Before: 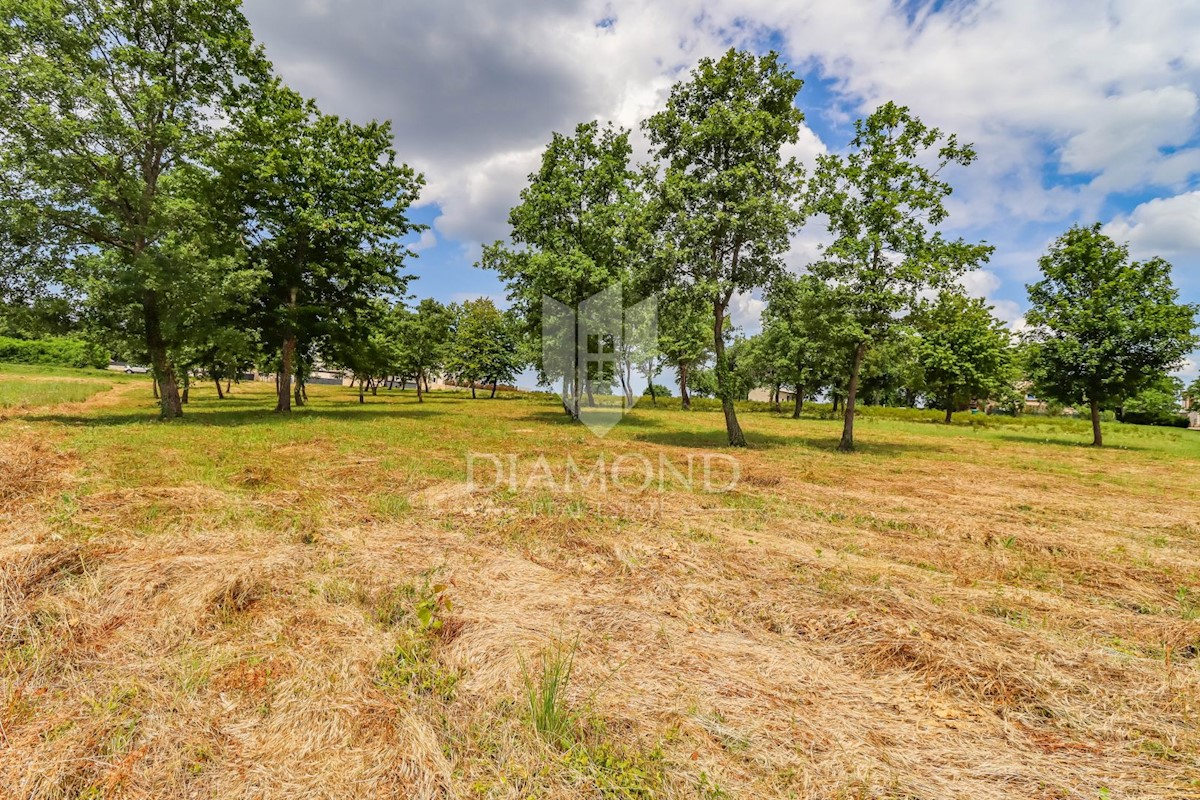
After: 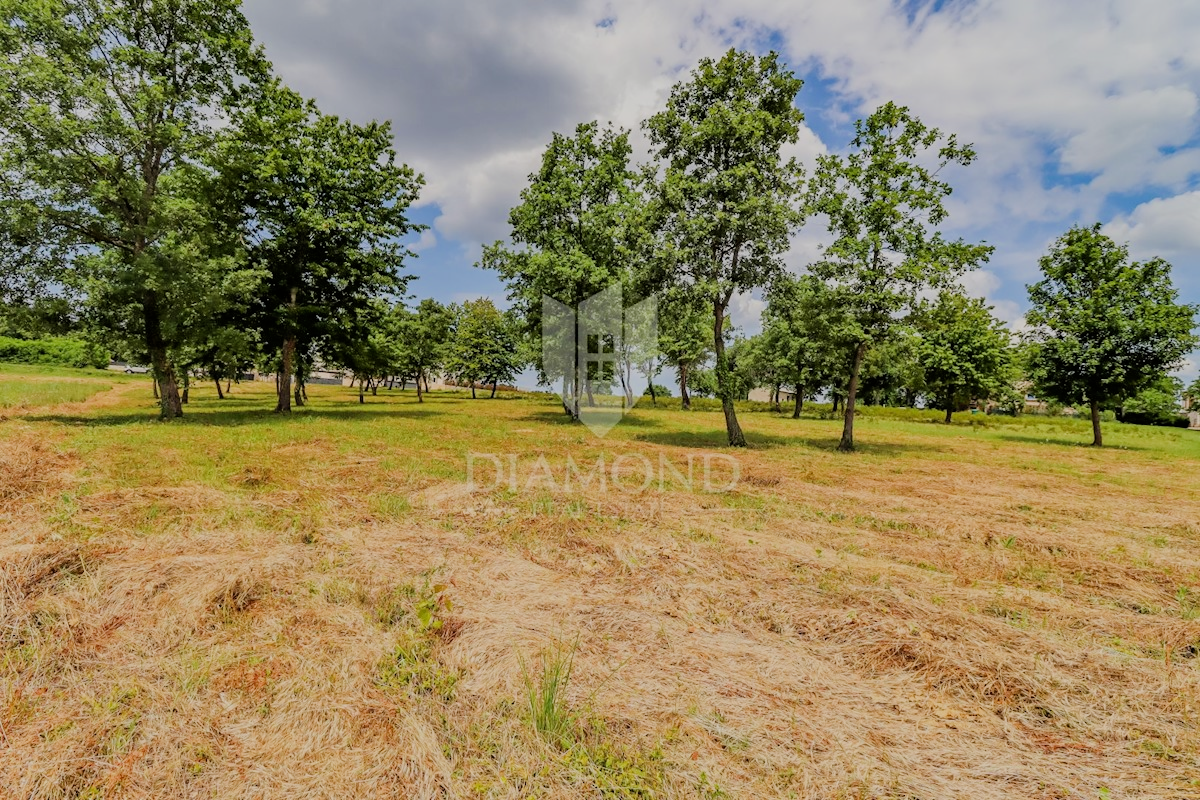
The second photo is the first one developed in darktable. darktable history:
filmic rgb: black relative exposure -7.21 EV, white relative exposure 5.38 EV, hardness 3.02
